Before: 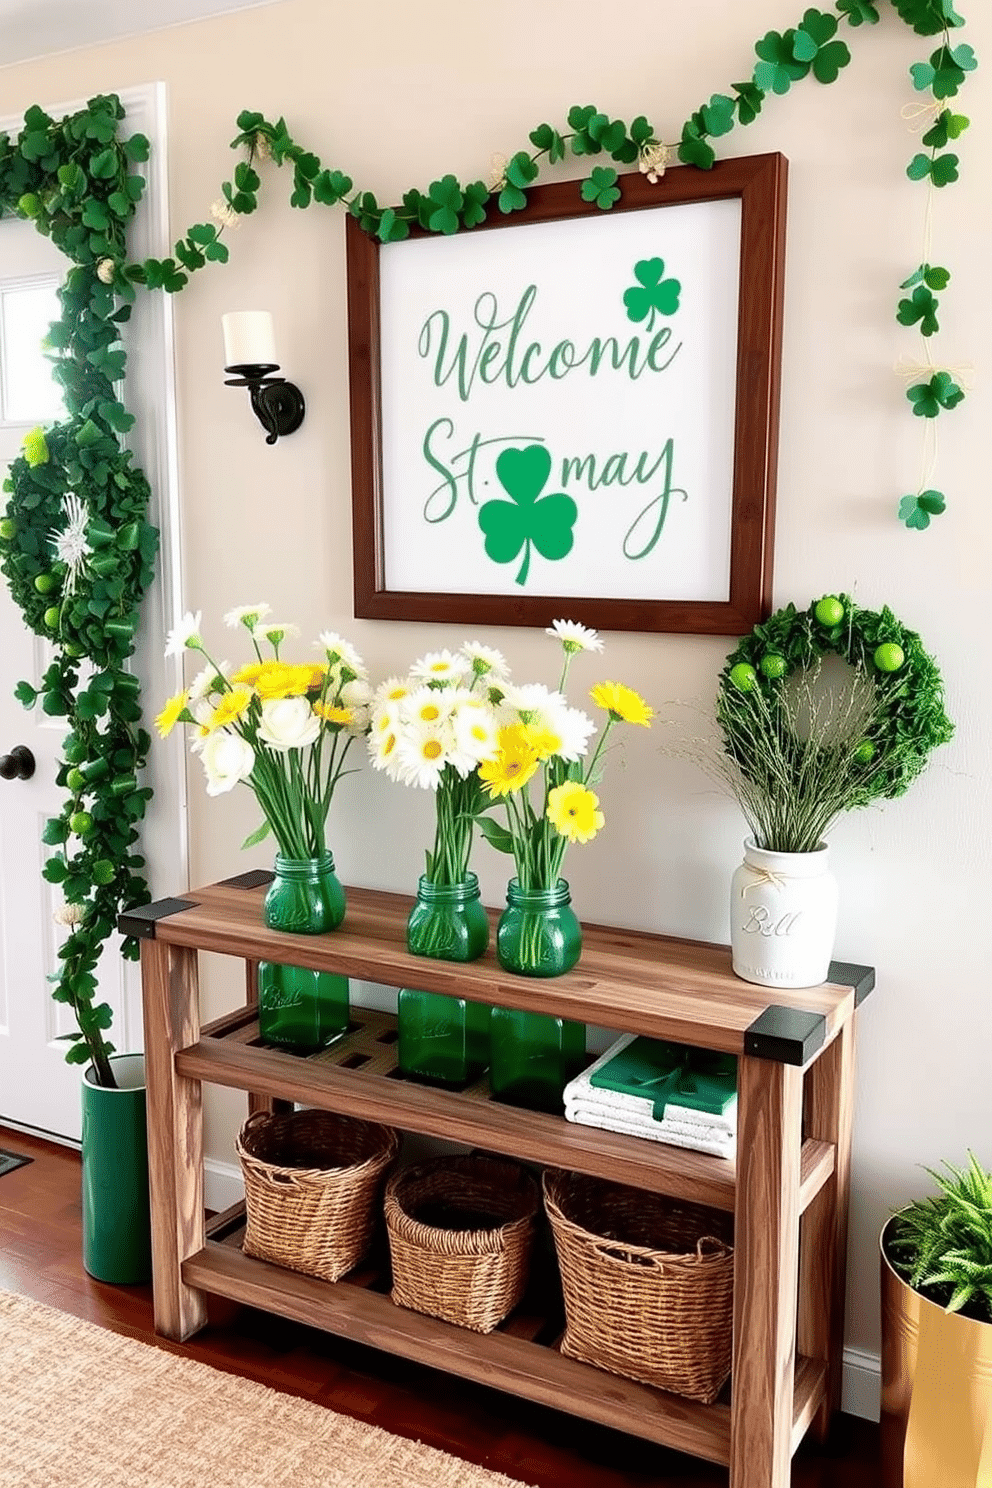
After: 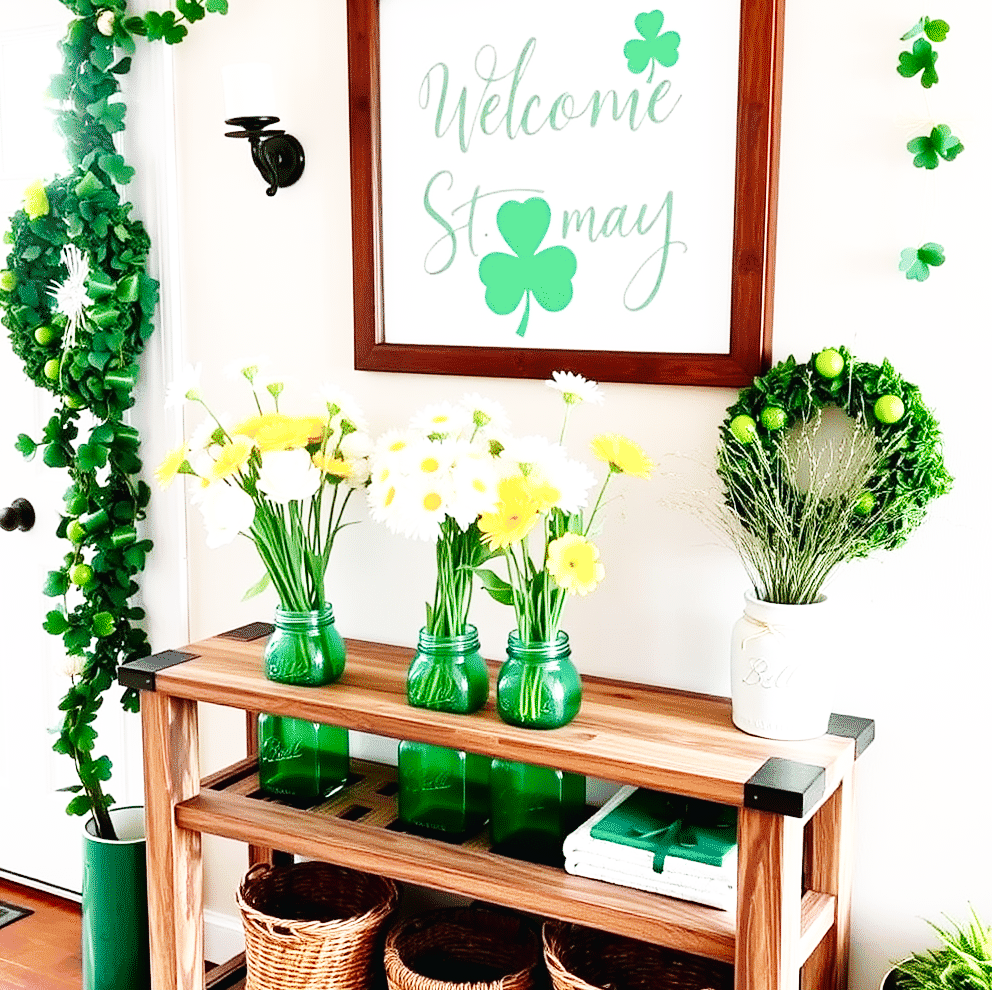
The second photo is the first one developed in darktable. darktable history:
crop: top 16.727%, bottom 16.727%
base curve: curves: ch0 [(0, 0.003) (0.001, 0.002) (0.006, 0.004) (0.02, 0.022) (0.048, 0.086) (0.094, 0.234) (0.162, 0.431) (0.258, 0.629) (0.385, 0.8) (0.548, 0.918) (0.751, 0.988) (1, 1)], preserve colors none
